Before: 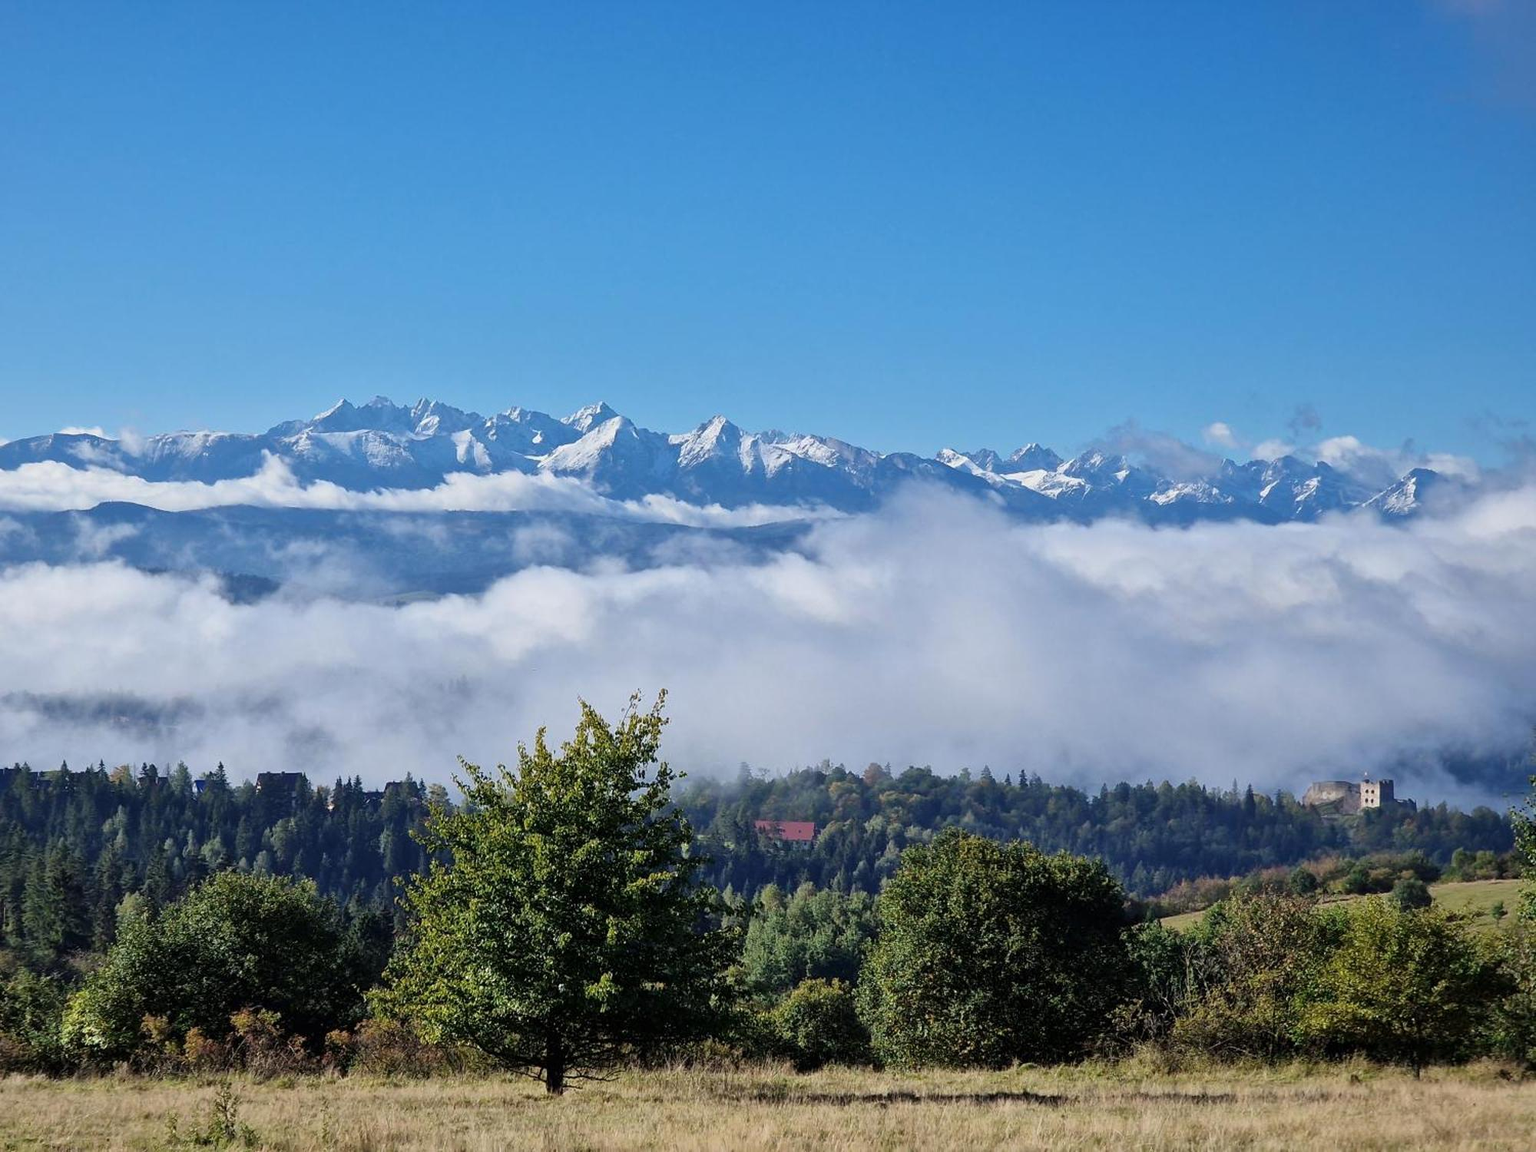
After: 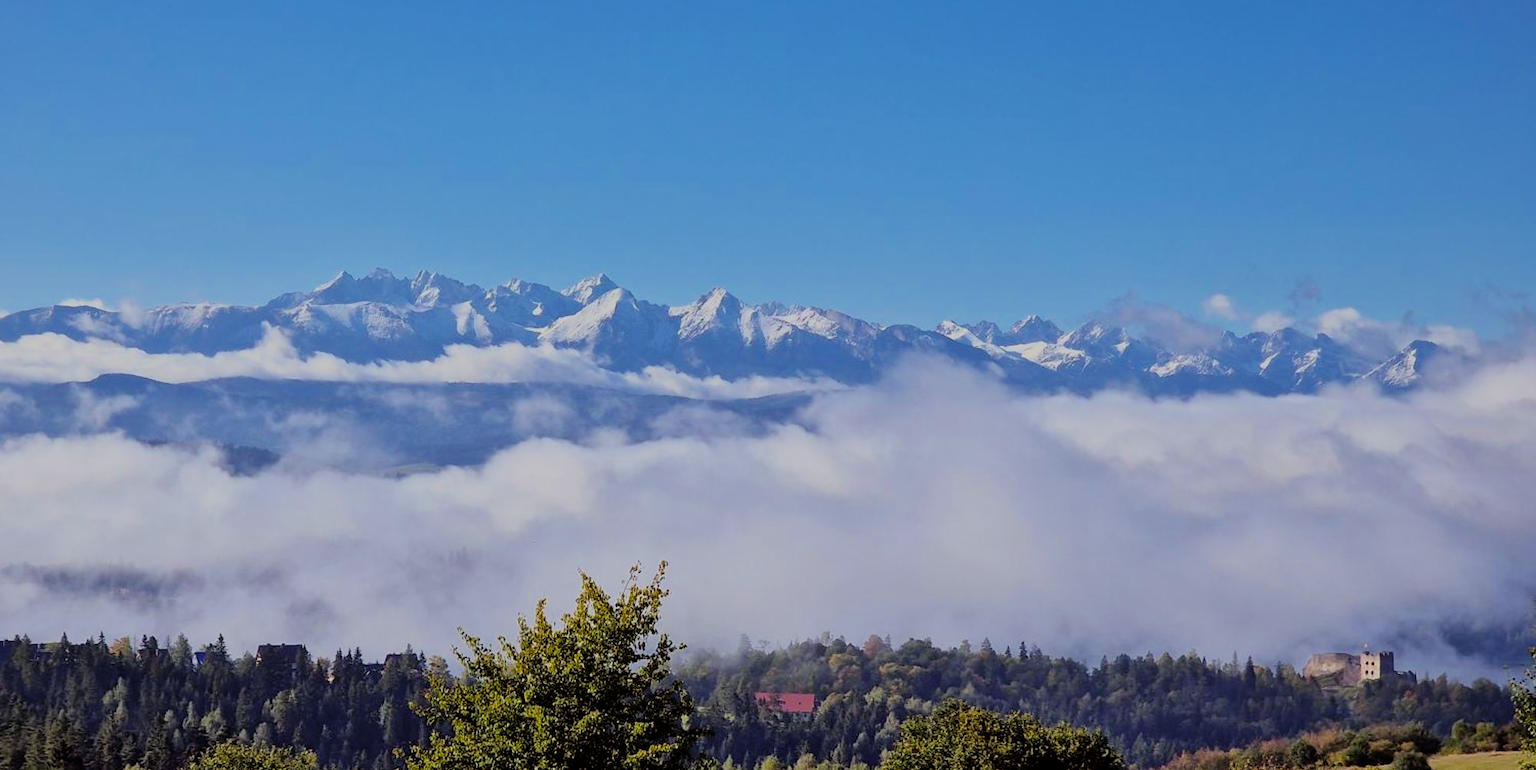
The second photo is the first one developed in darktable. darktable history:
crop: top 11.152%, bottom 21.979%
color balance rgb: power › chroma 1.576%, power › hue 27.98°, perceptual saturation grading › global saturation 19.738%, global vibrance 9.938%
filmic rgb: black relative exposure -7.11 EV, white relative exposure 5.39 EV, hardness 3.02, color science v6 (2022)
